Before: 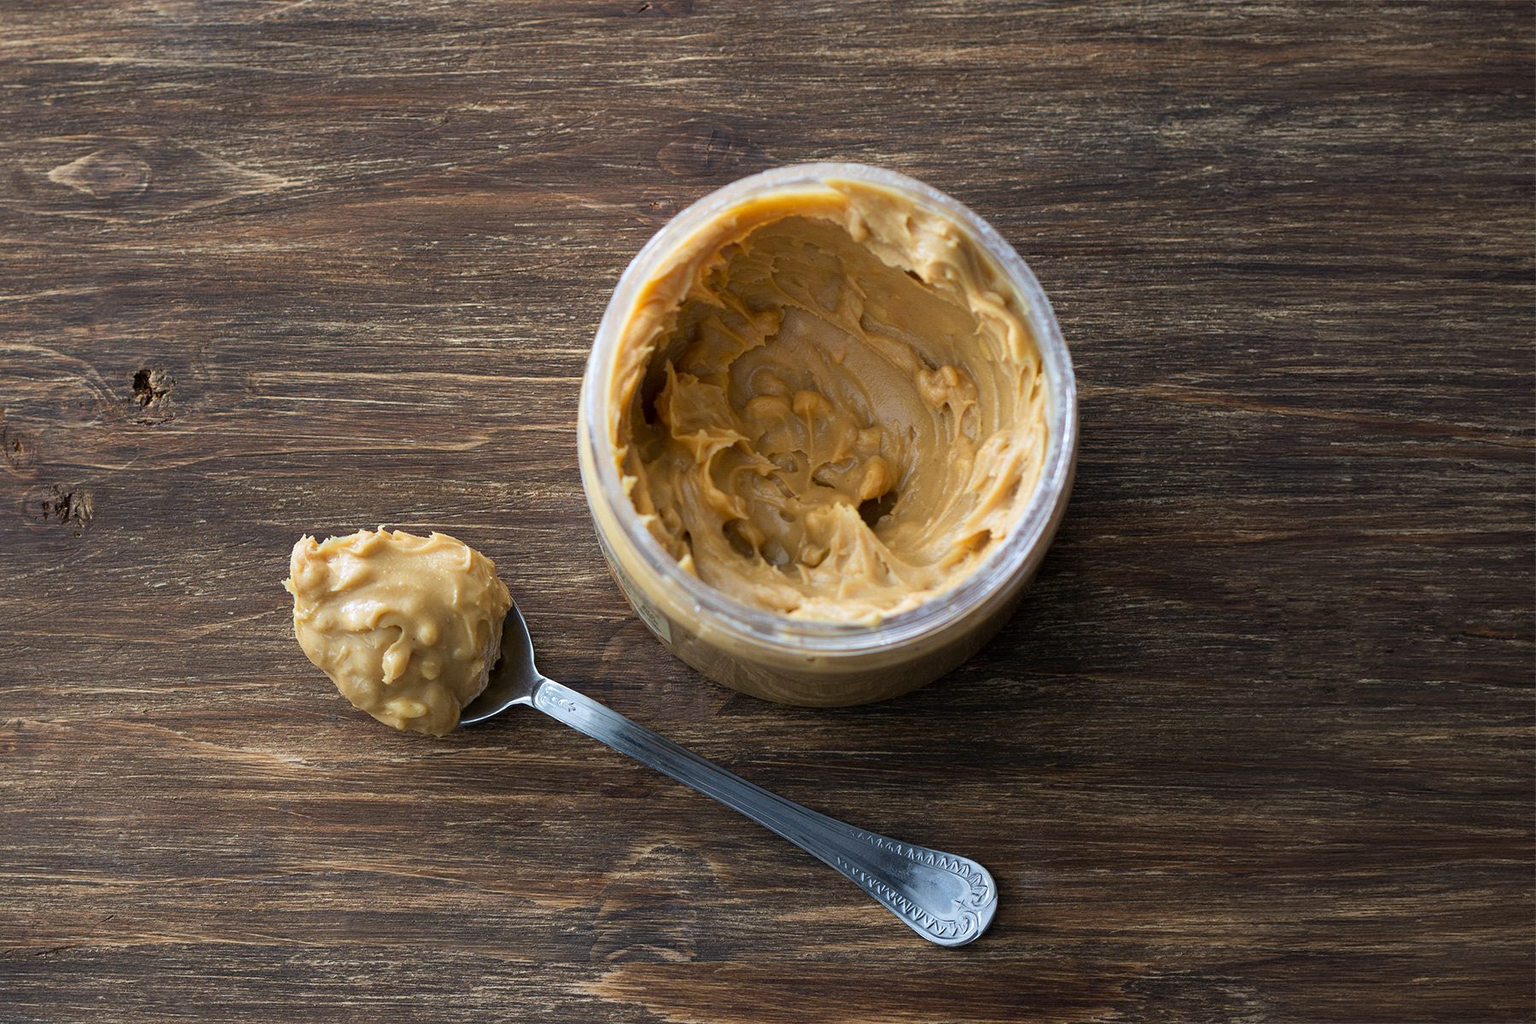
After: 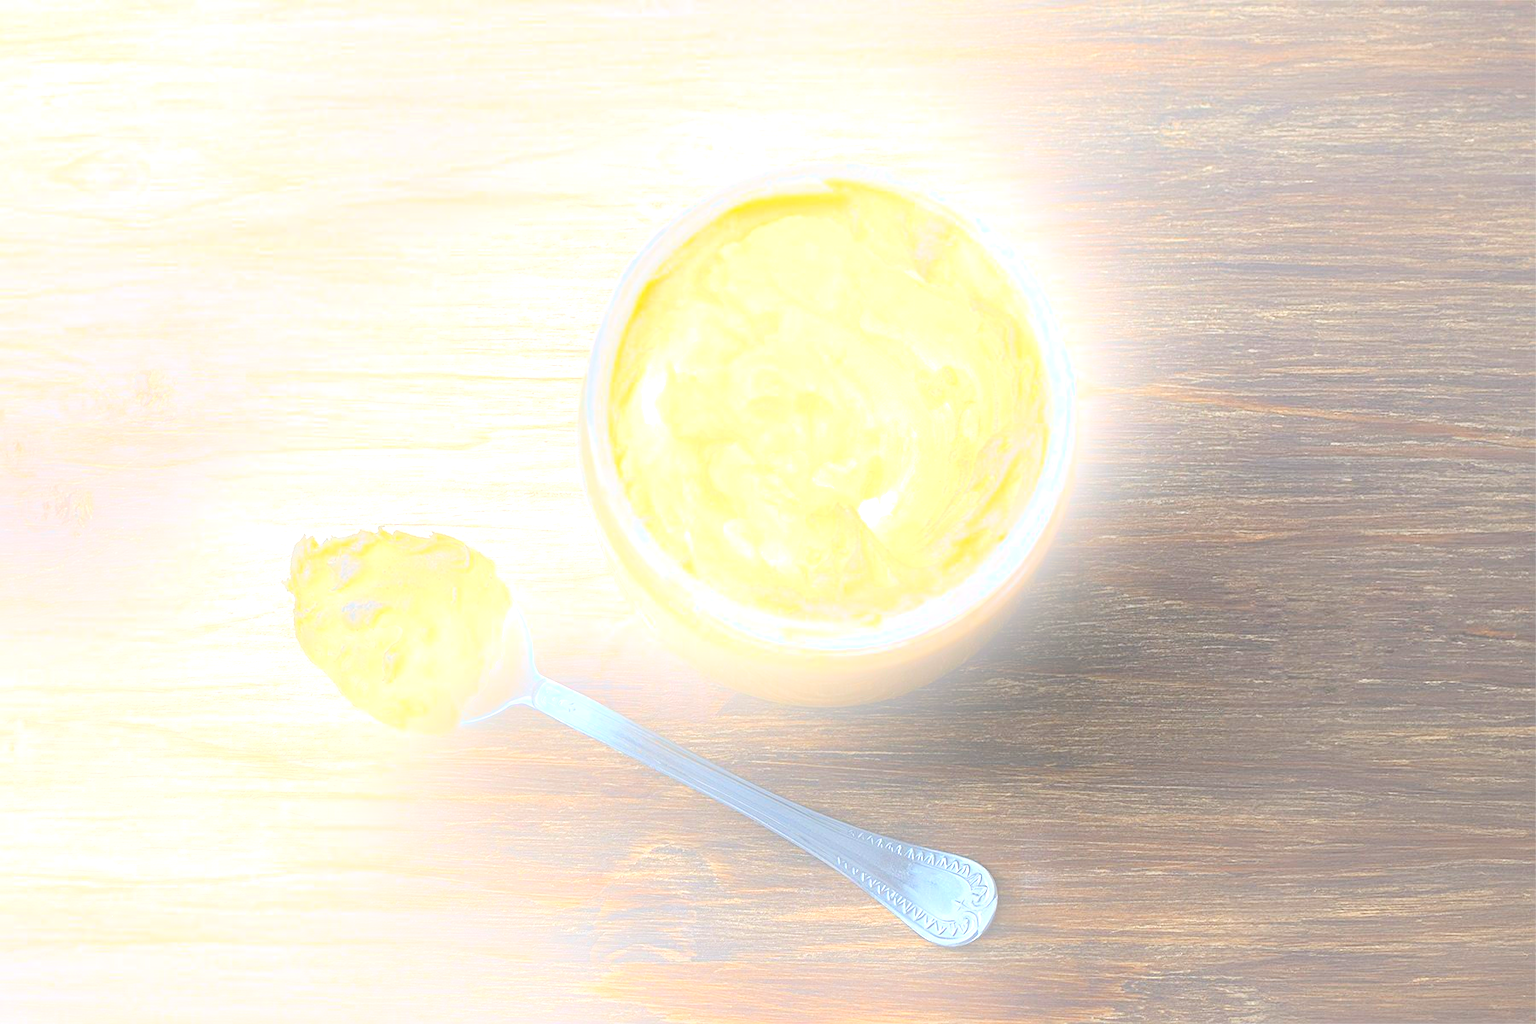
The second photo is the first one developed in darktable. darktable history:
color zones: curves: ch0 [(0, 0.5) (0.143, 0.5) (0.286, 0.5) (0.429, 0.5) (0.62, 0.489) (0.714, 0.445) (0.844, 0.496) (1, 0.5)]; ch1 [(0, 0.5) (0.143, 0.5) (0.286, 0.5) (0.429, 0.5) (0.571, 0.5) (0.714, 0.523) (0.857, 0.5) (1, 0.5)]
sharpen: on, module defaults
bloom: size 25%, threshold 5%, strength 90%
exposure: exposure 0.935 EV, compensate highlight preservation false
